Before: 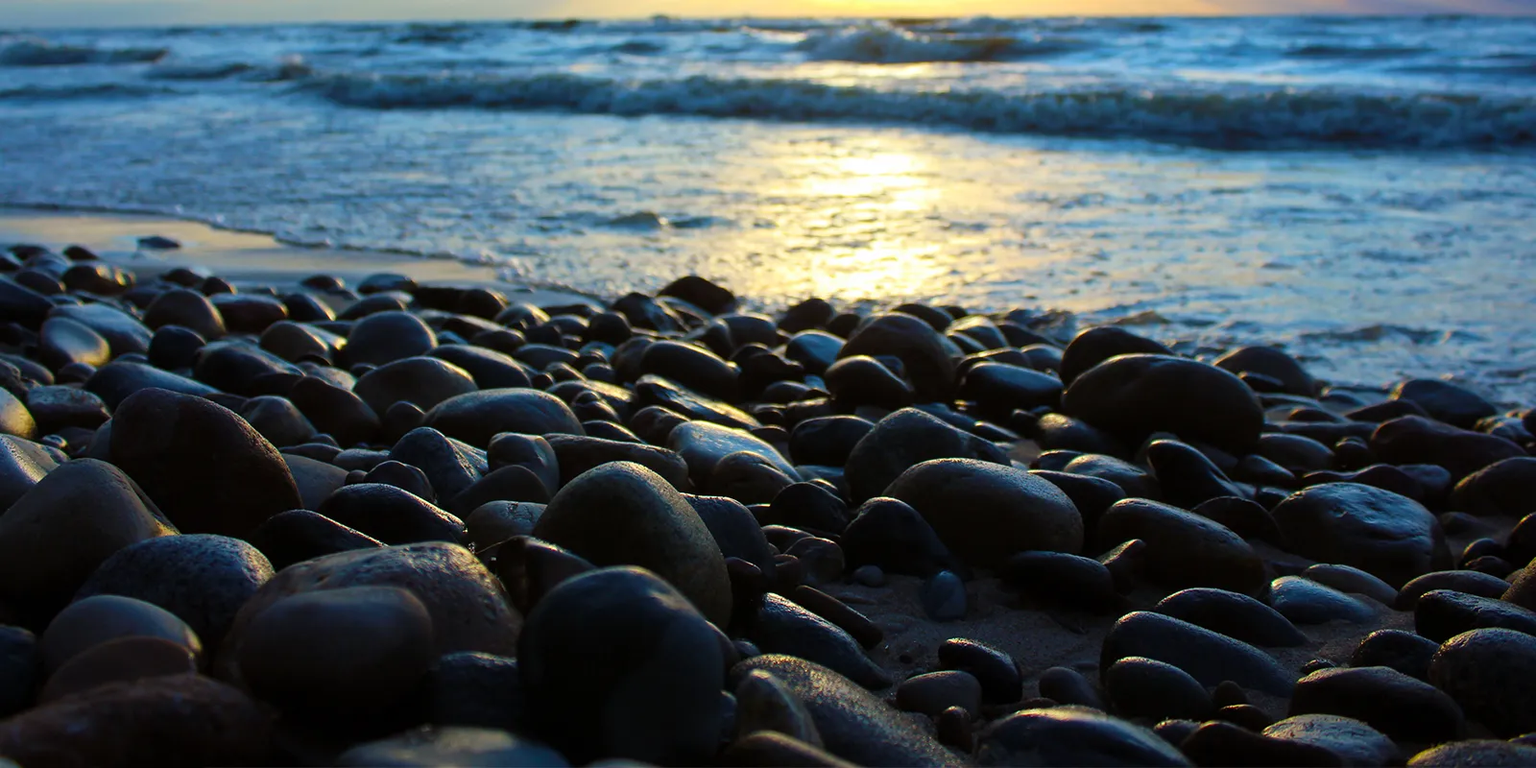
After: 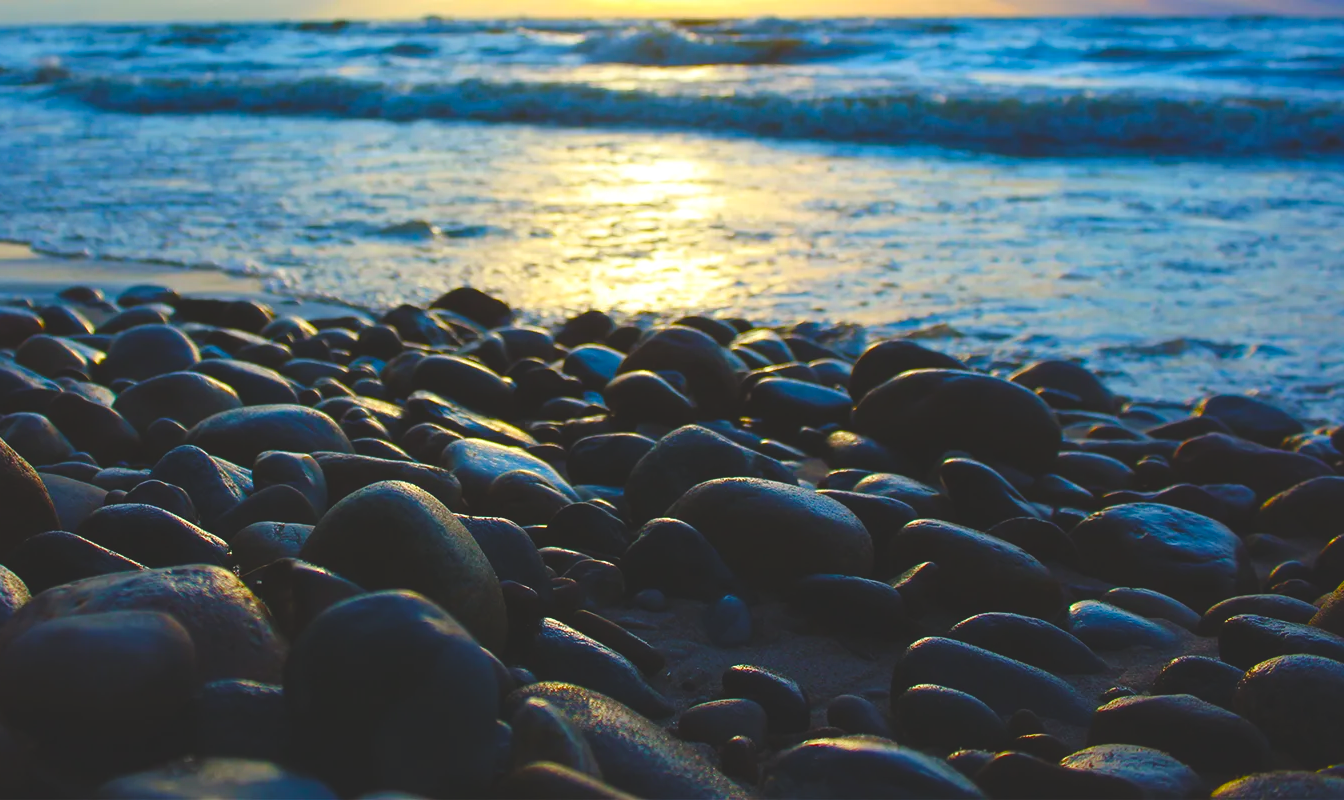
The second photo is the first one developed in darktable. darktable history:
crop: left 15.97%
color balance rgb: shadows lift › hue 86.71°, global offset › luminance 1.98%, perceptual saturation grading › global saturation 34.877%, perceptual saturation grading › highlights -24.765%, perceptual saturation grading › shadows 50.141%
